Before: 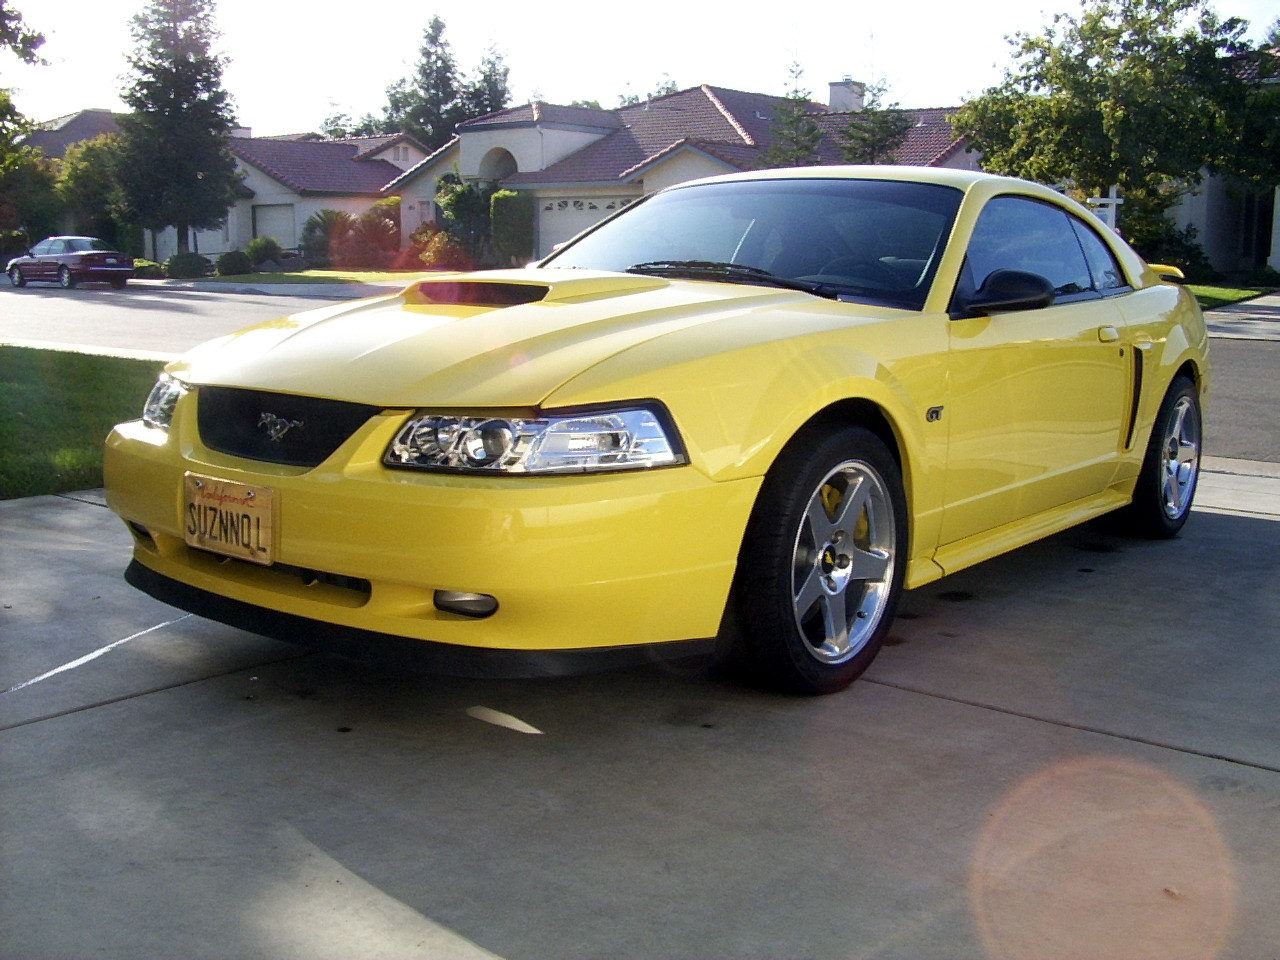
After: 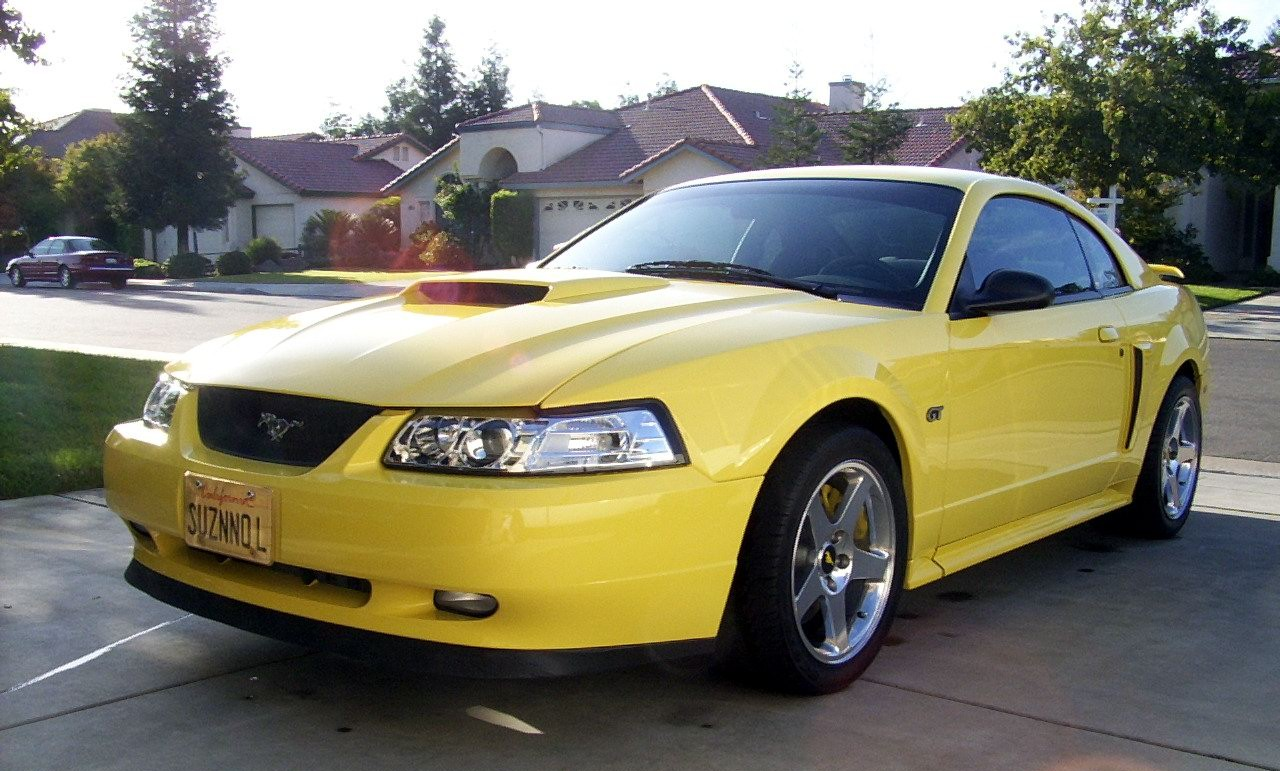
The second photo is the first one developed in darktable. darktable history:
crop: bottom 19.629%
